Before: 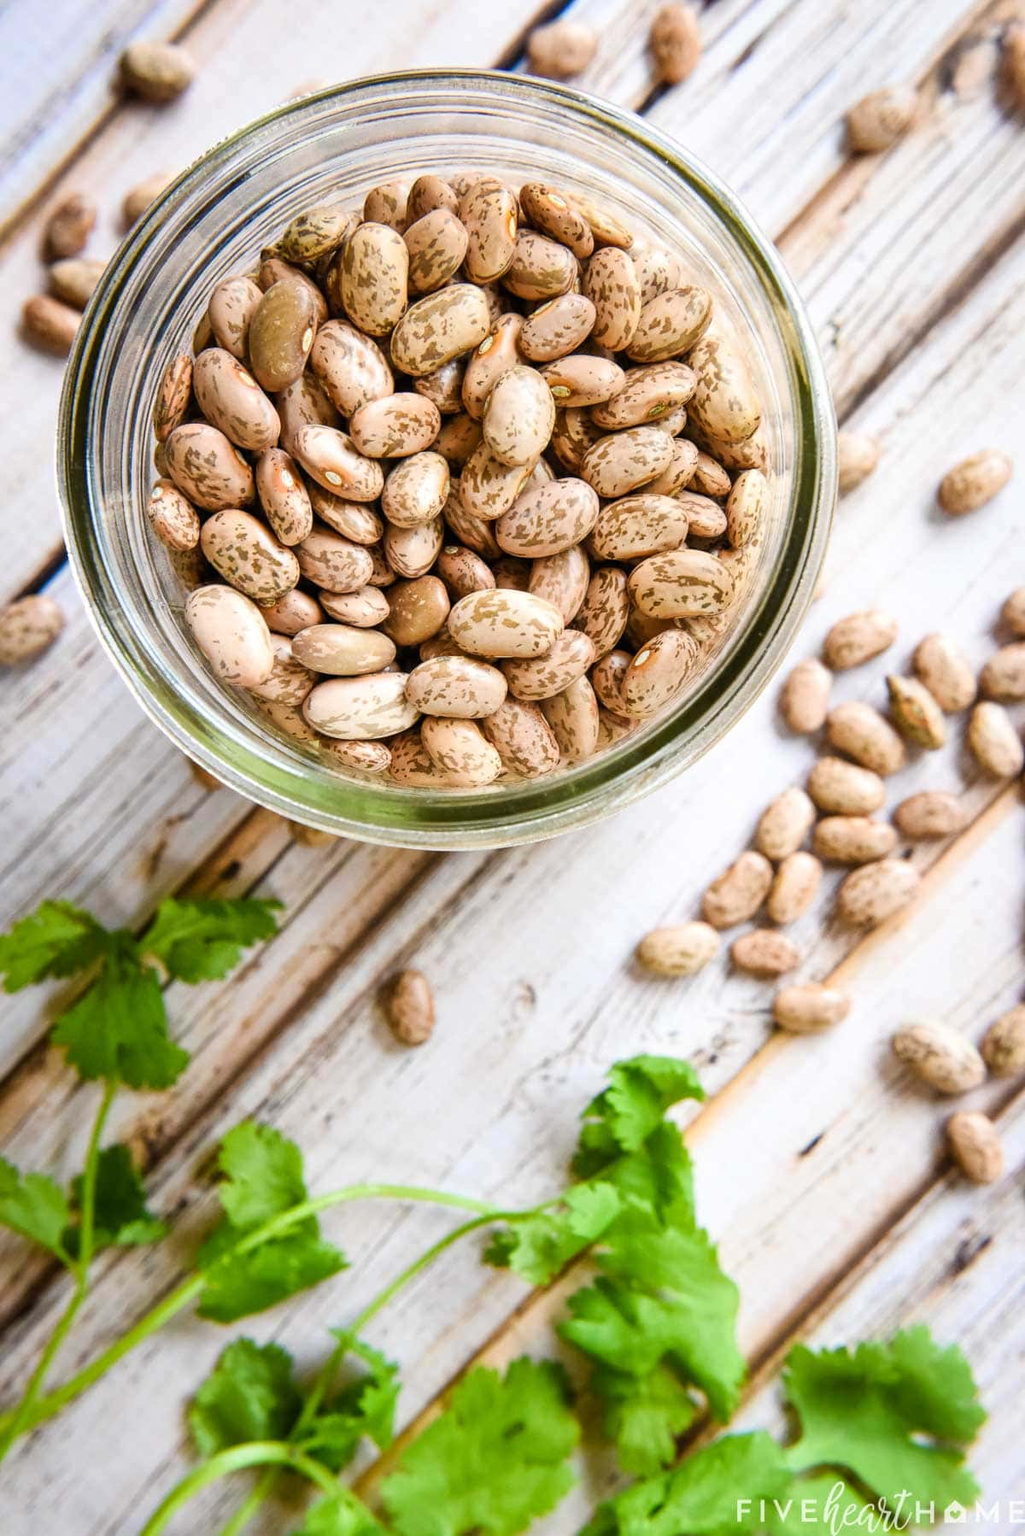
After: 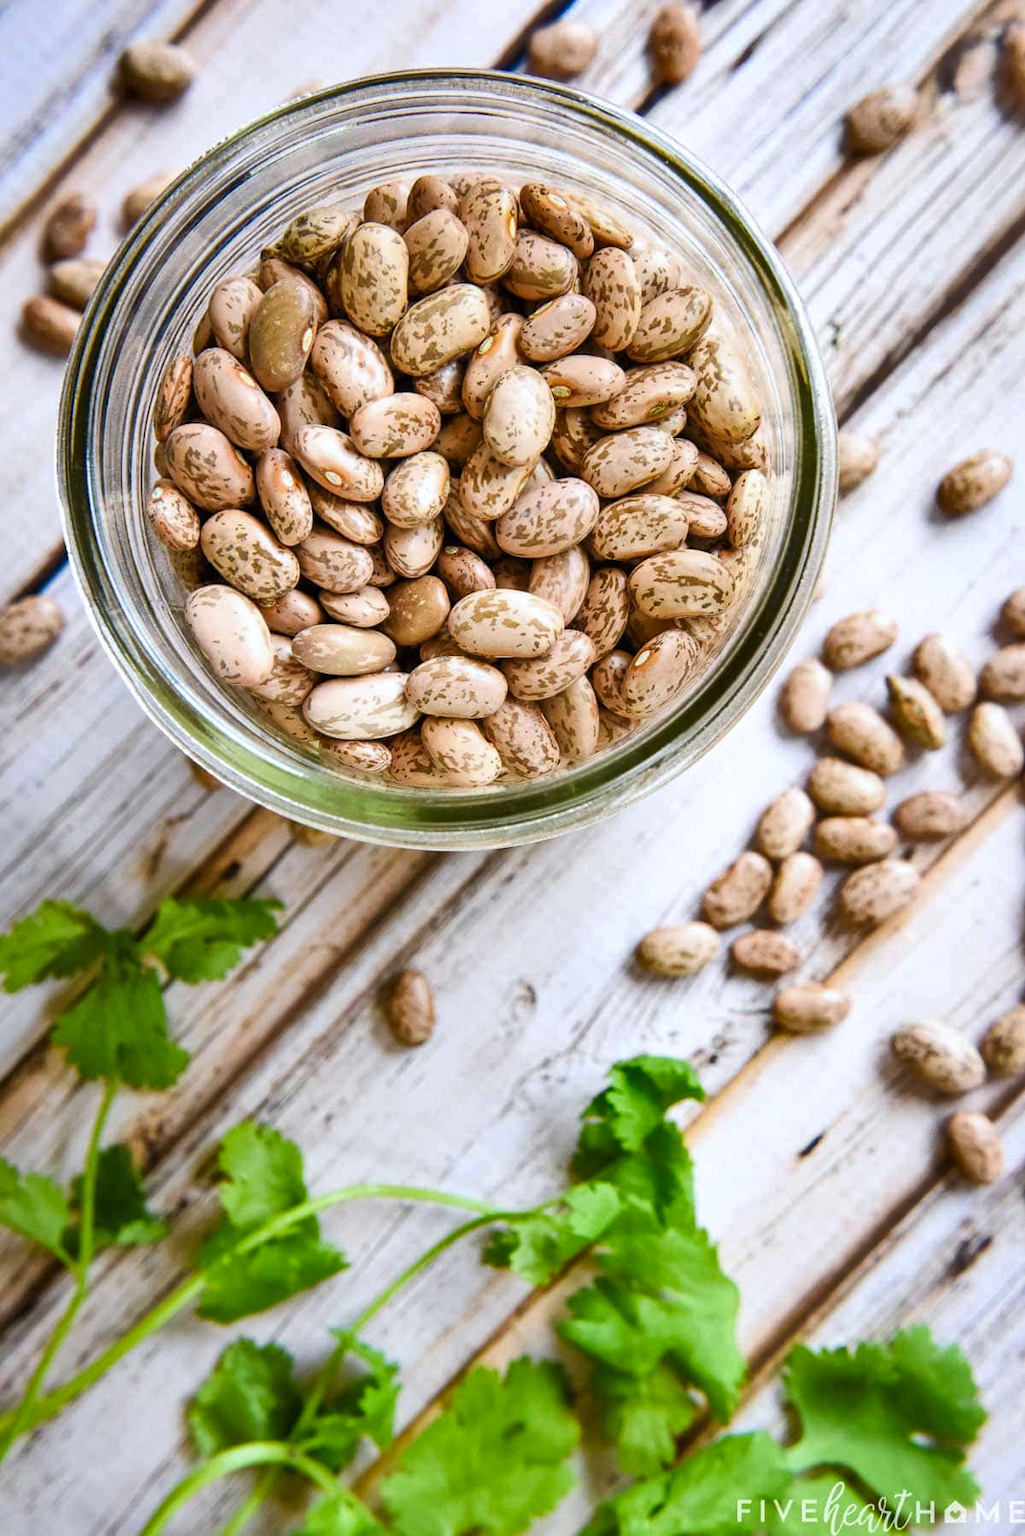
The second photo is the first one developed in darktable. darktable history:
white balance: red 0.983, blue 1.036
shadows and highlights: soften with gaussian
